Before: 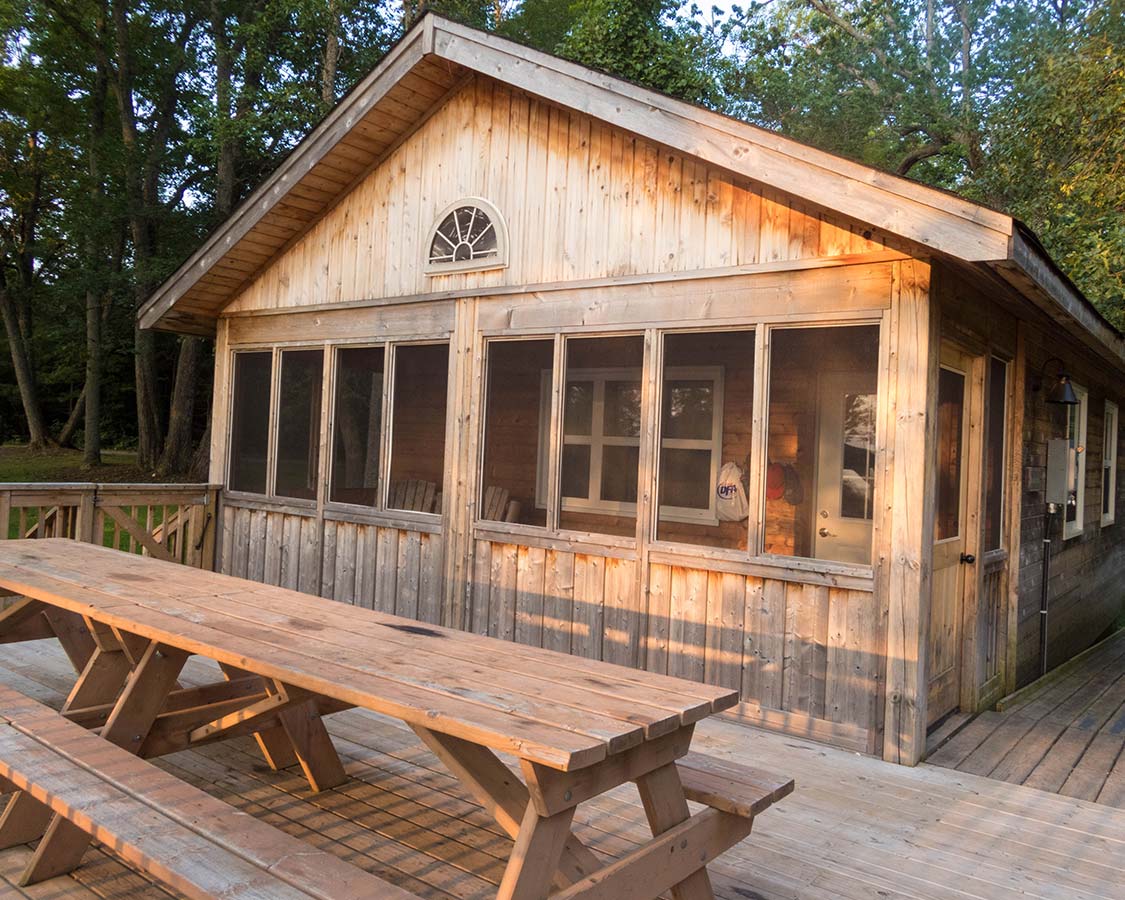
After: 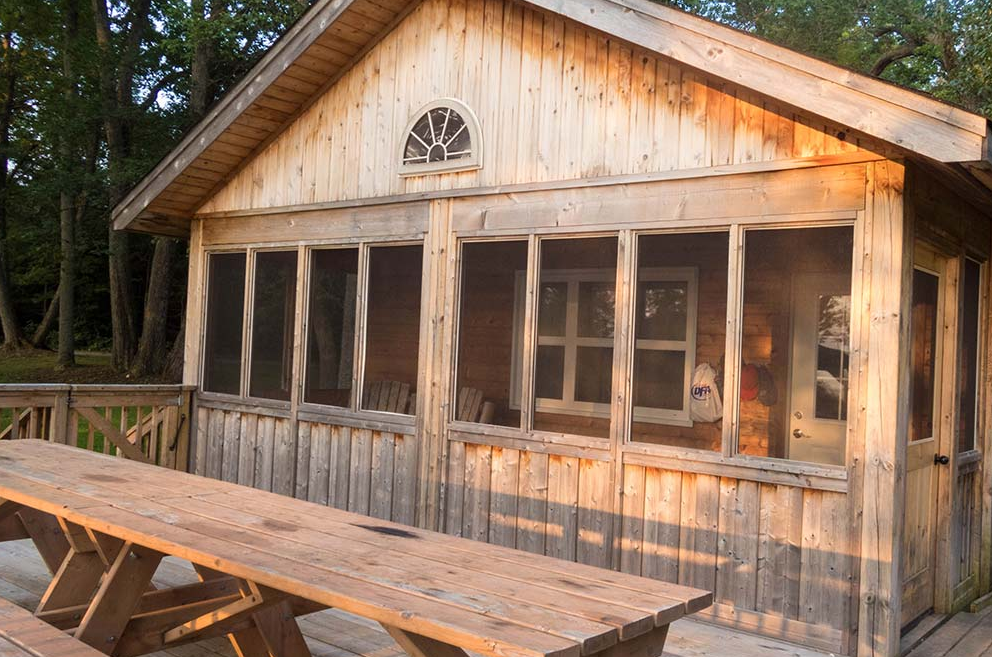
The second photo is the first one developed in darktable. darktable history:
crop and rotate: left 2.315%, top 11.074%, right 9.478%, bottom 15.834%
